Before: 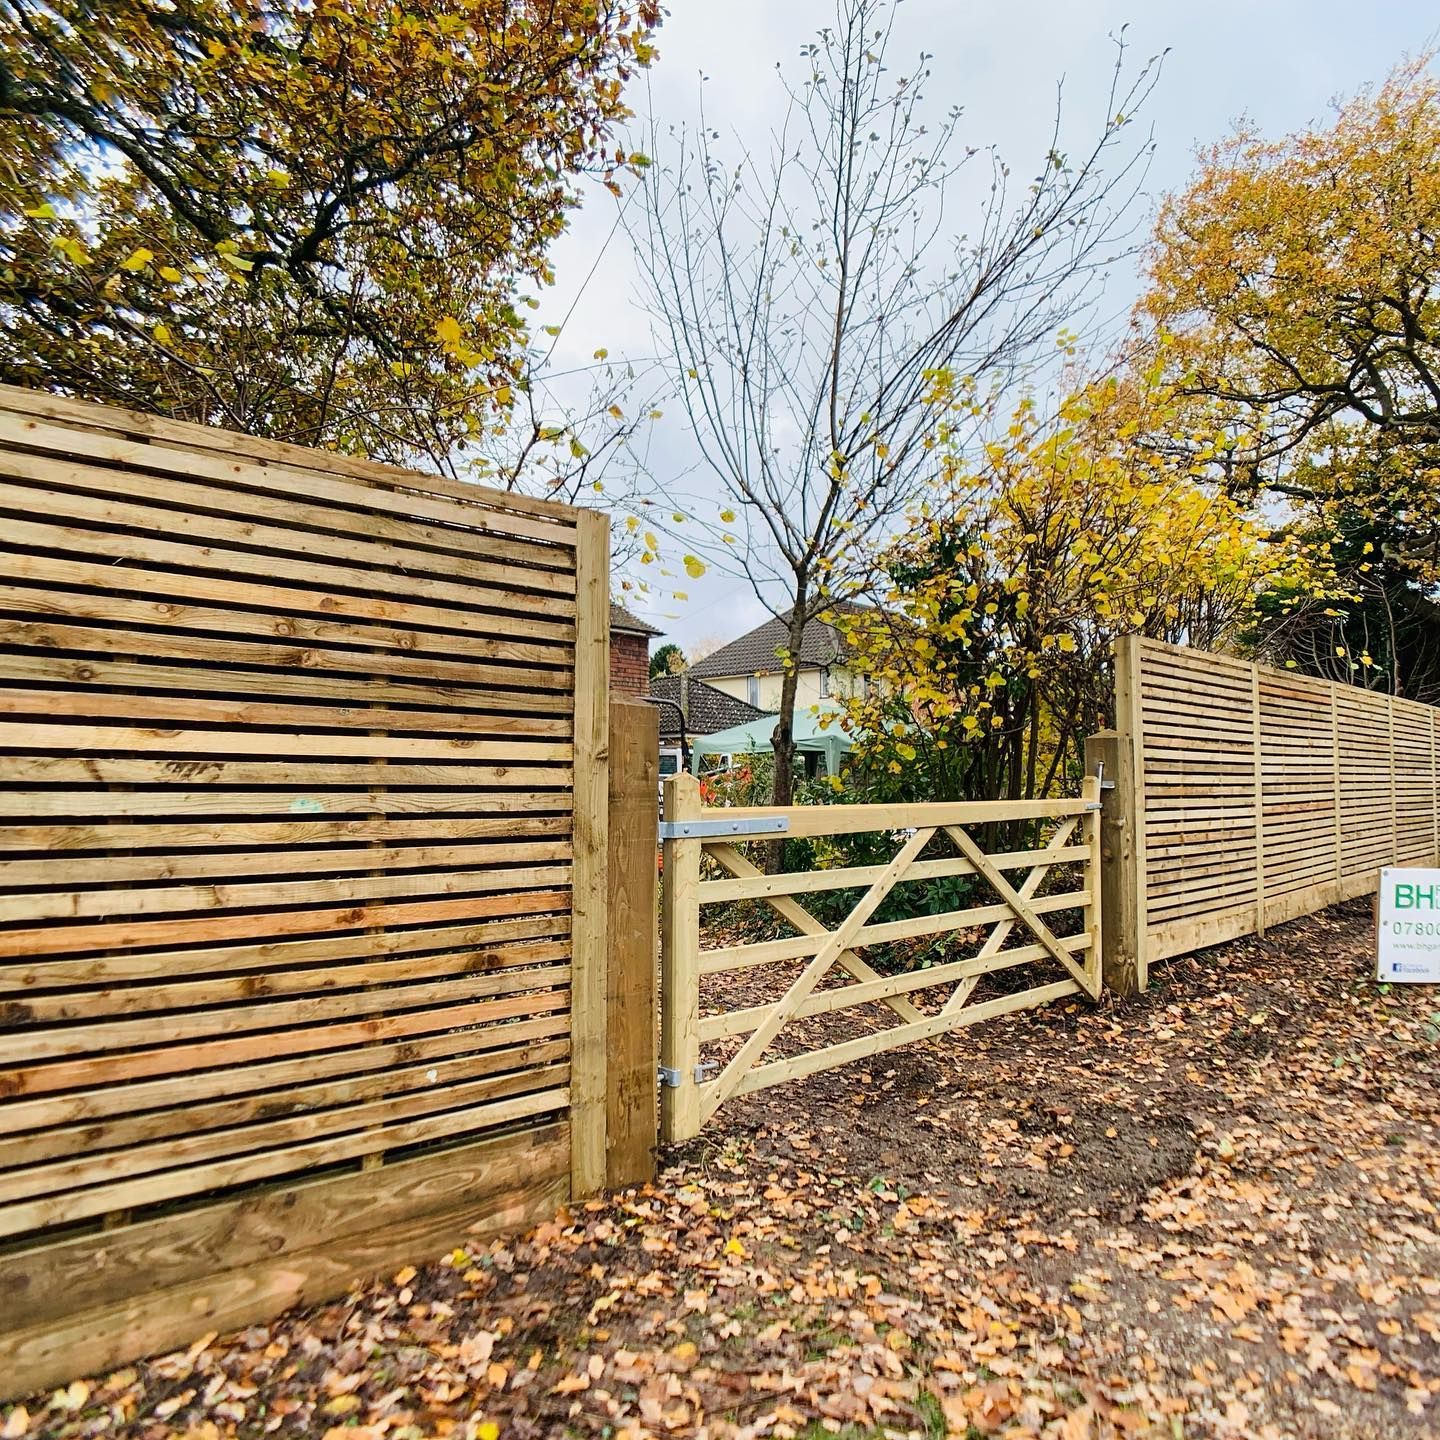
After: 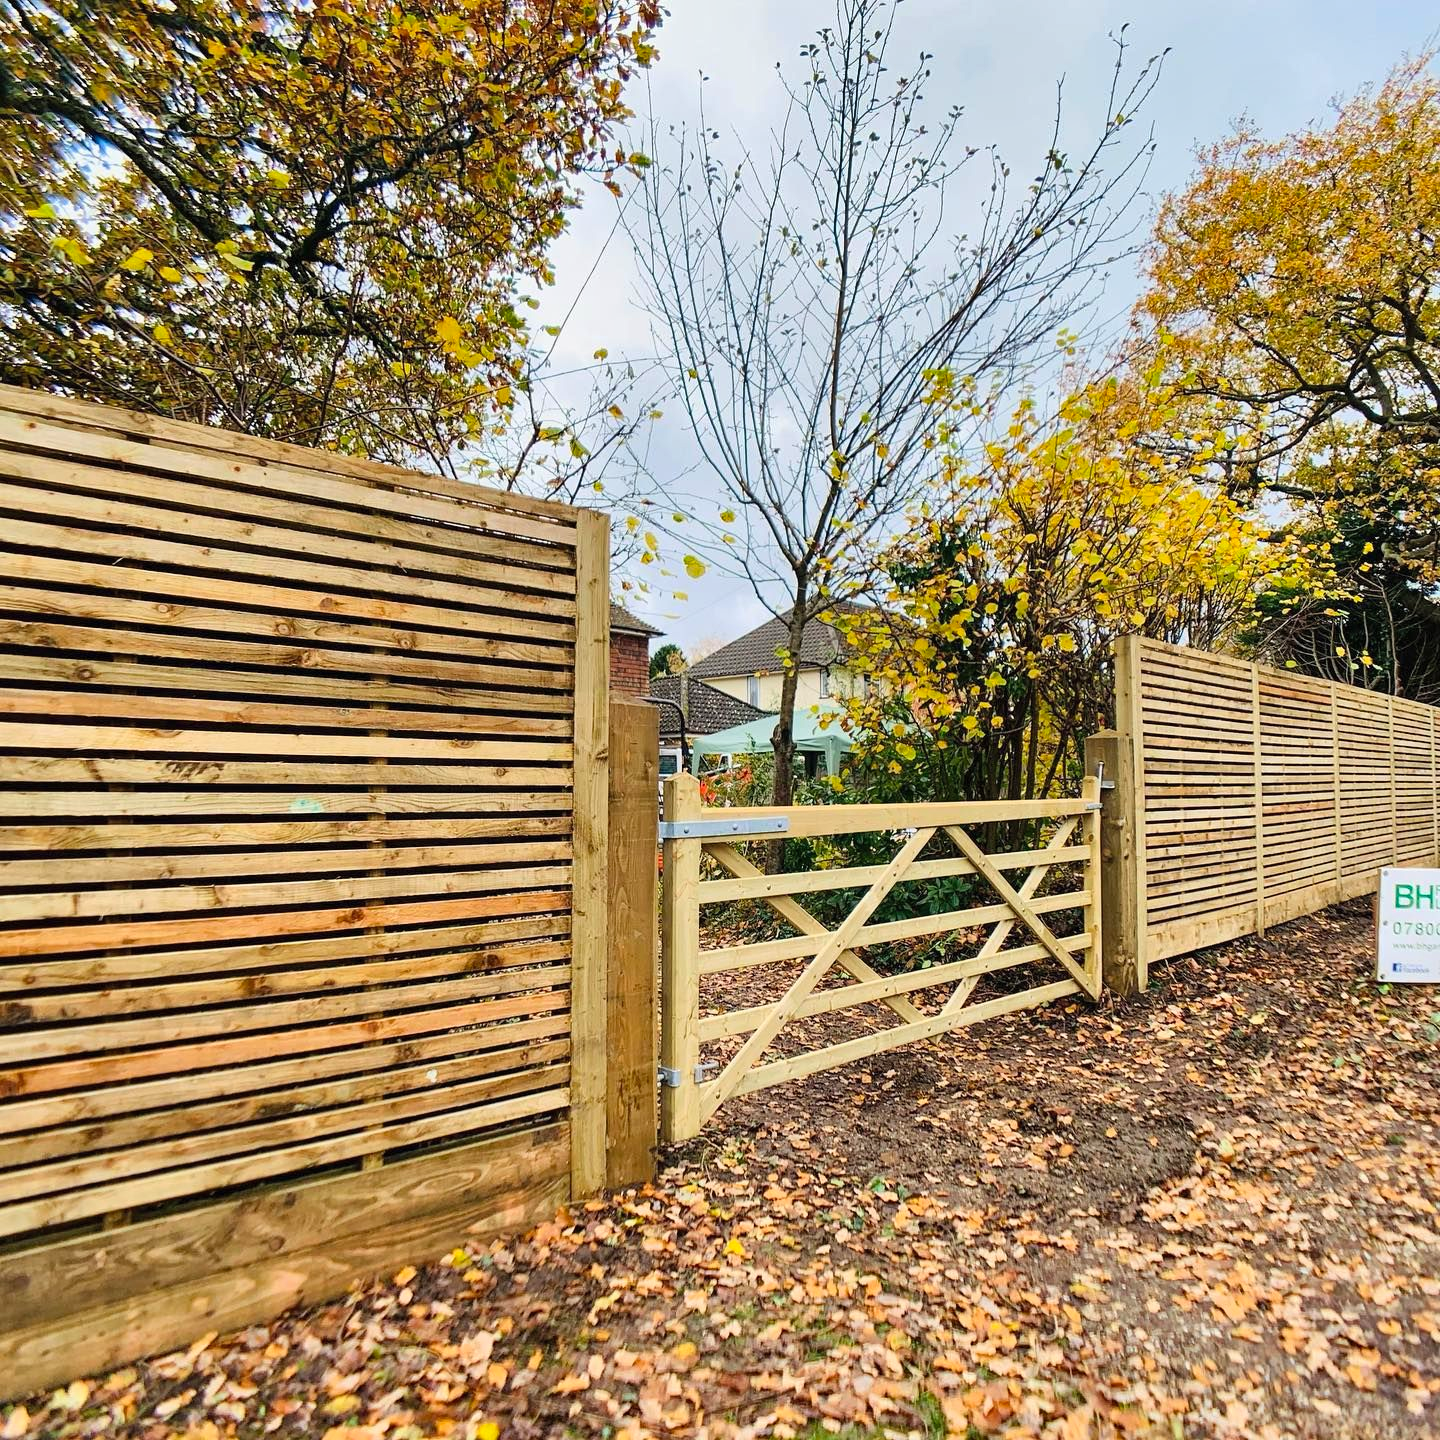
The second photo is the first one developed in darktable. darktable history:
contrast brightness saturation: contrast 0.074, brightness 0.072, saturation 0.176
shadows and highlights: soften with gaussian
